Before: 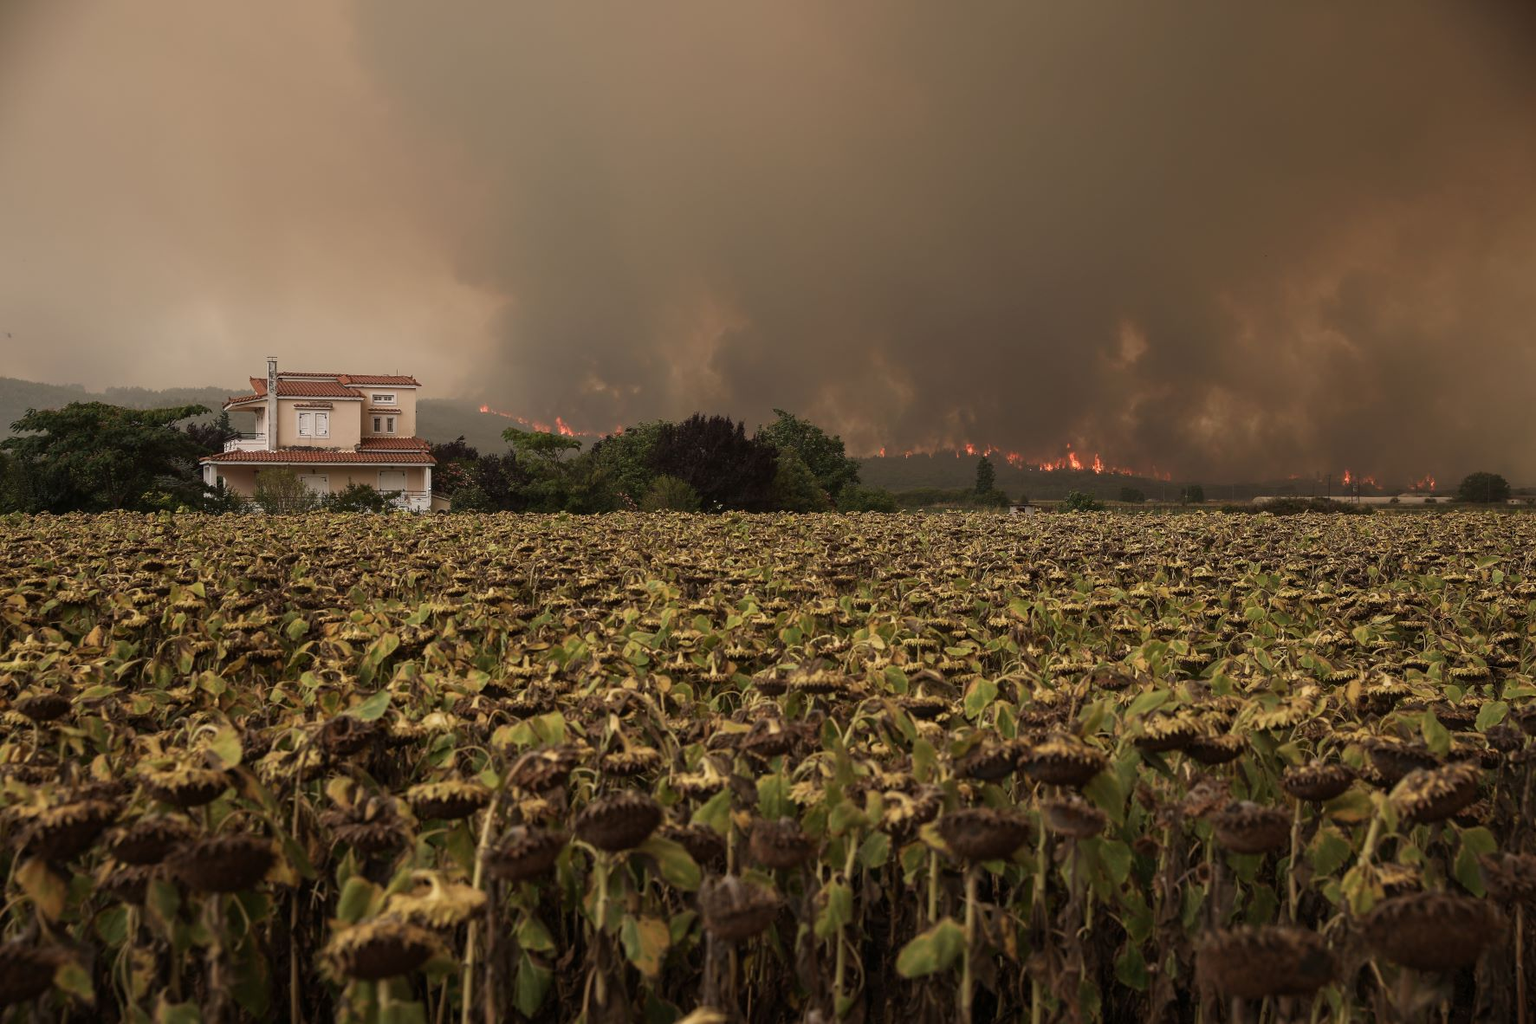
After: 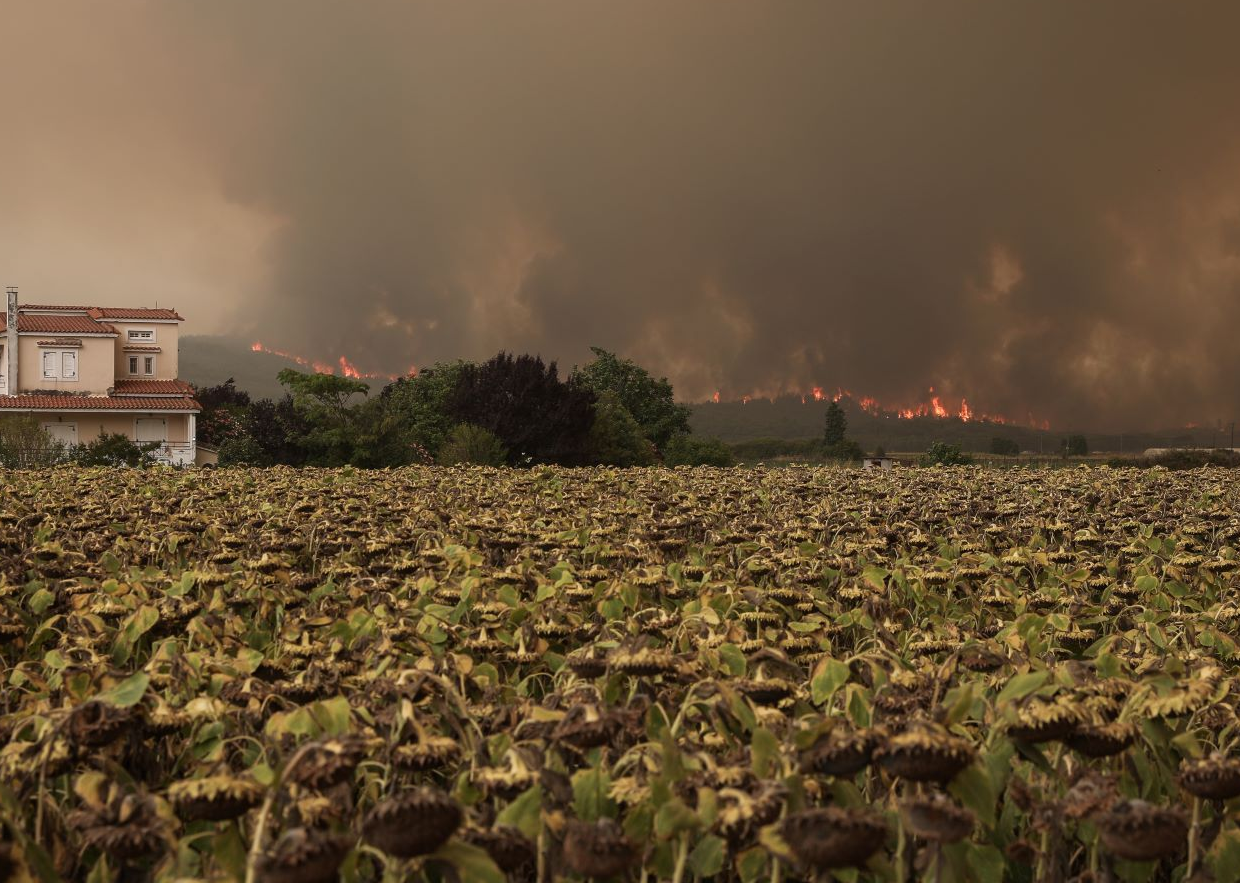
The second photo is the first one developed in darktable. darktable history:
white balance: emerald 1
tone equalizer: on, module defaults
crop and rotate: left 17.046%, top 10.659%, right 12.989%, bottom 14.553%
